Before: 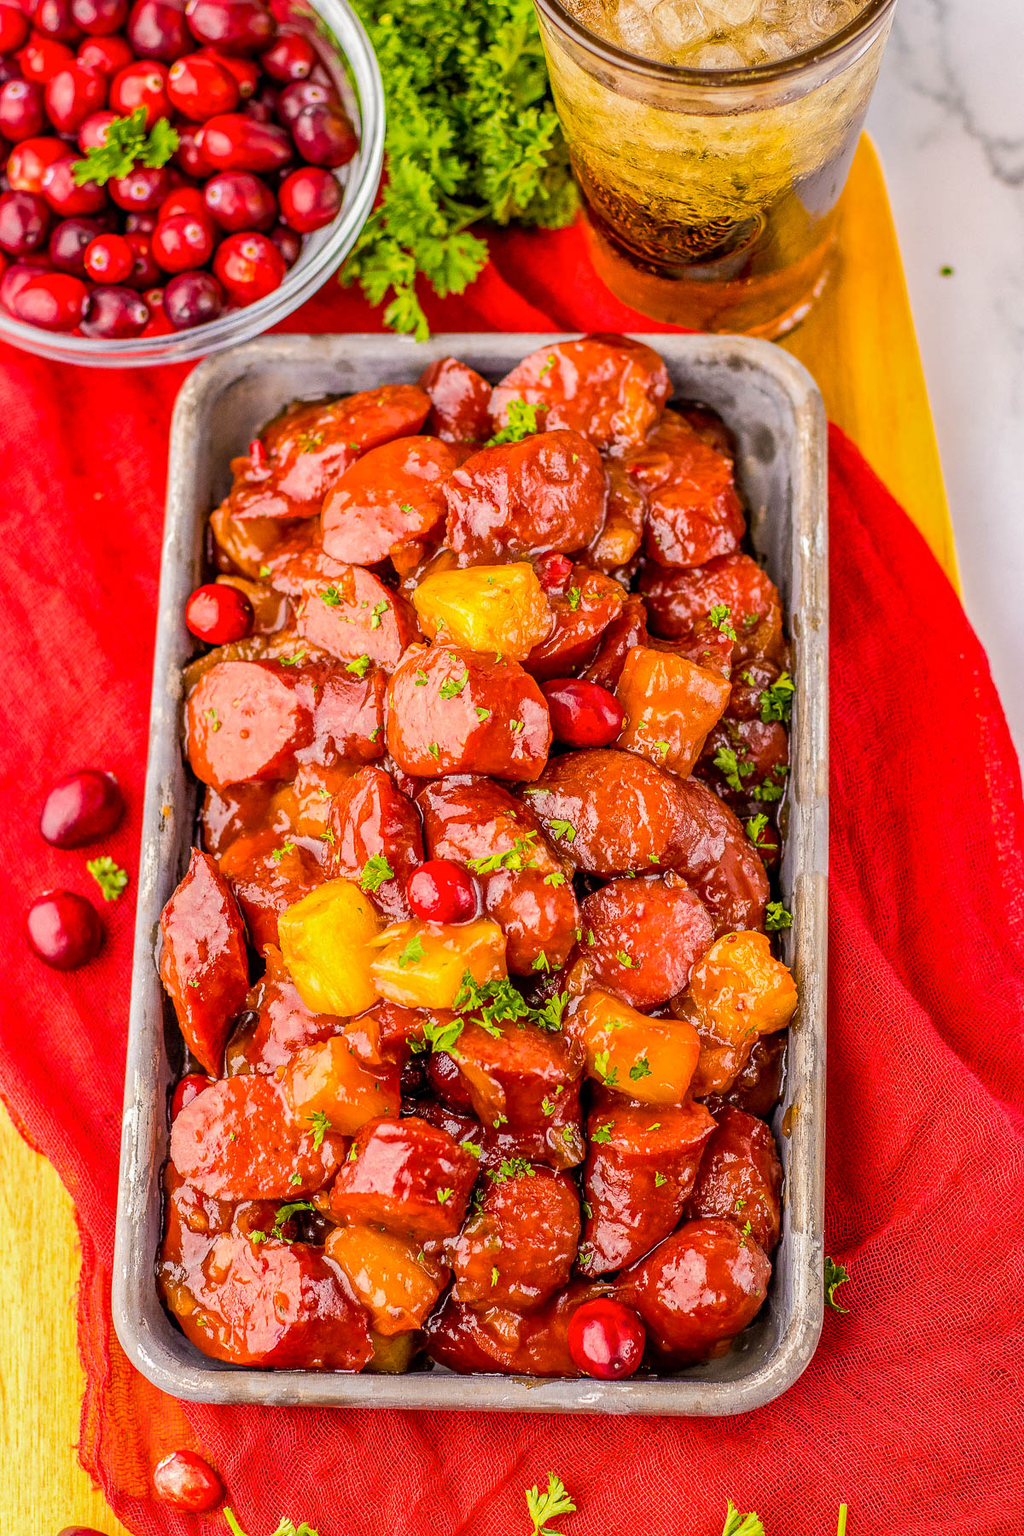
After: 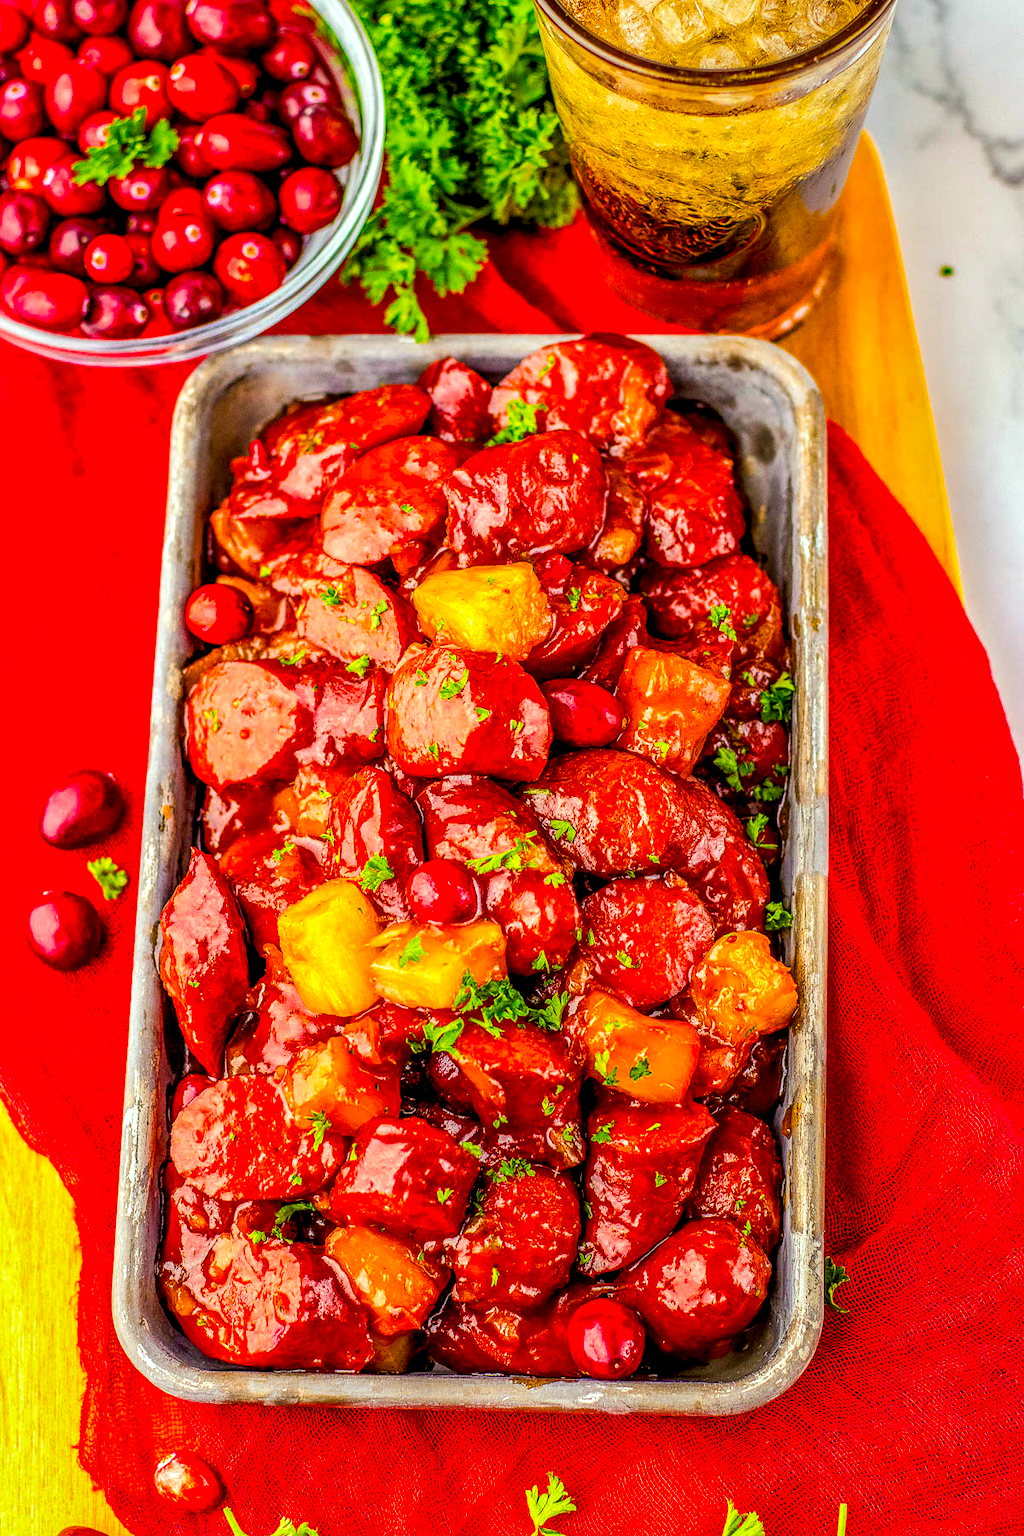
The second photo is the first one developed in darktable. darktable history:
color correction: highlights a* -7.49, highlights b* 1.05, shadows a* -3.15, saturation 1.42
color balance rgb: perceptual saturation grading › global saturation 29.682%
local contrast: detail 150%
